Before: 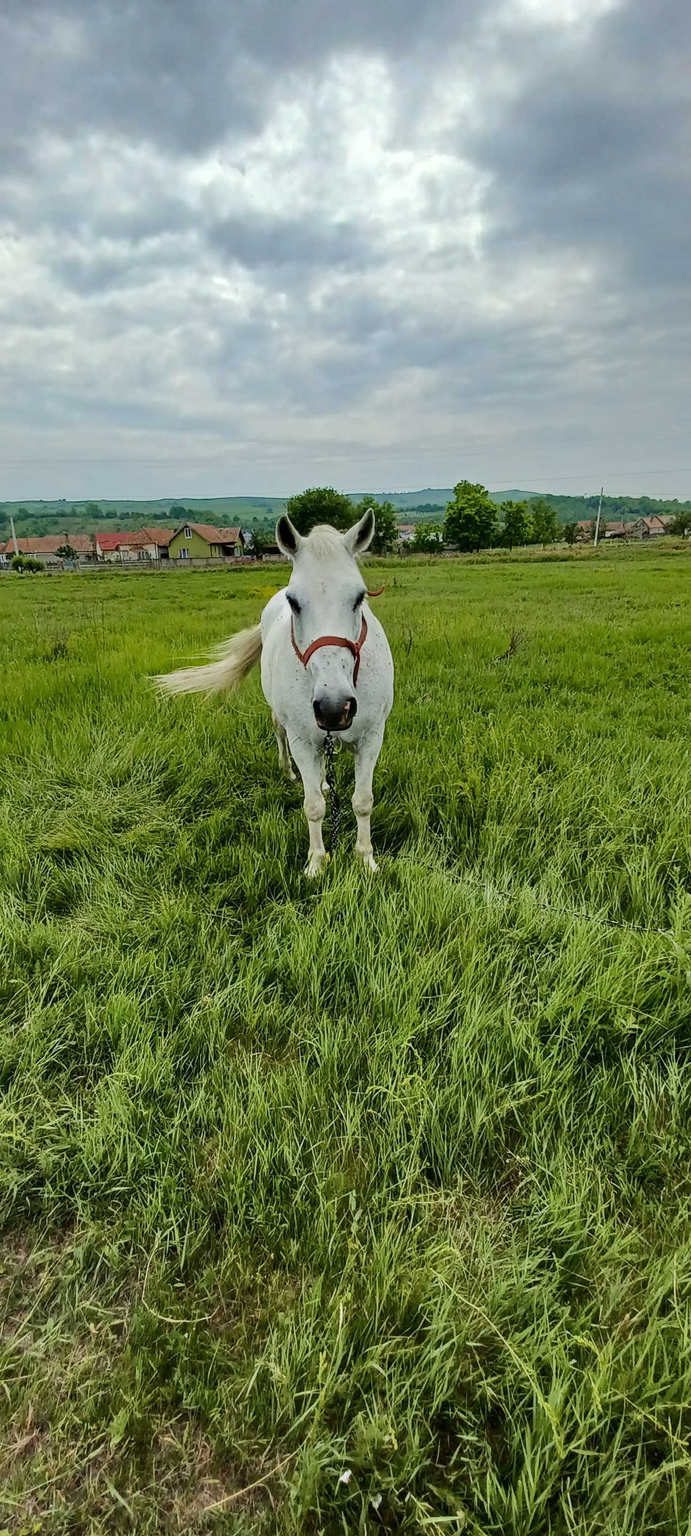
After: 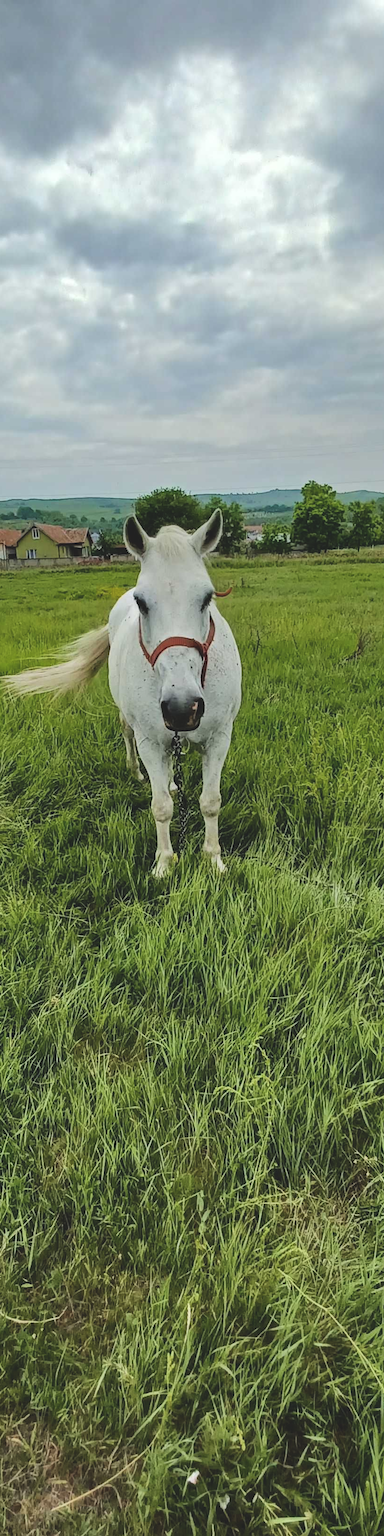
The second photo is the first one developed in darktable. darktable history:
crop: left 22.137%, right 22.145%, bottom 0.007%
exposure: black level correction -0.015, compensate exposure bias true, compensate highlight preservation false
